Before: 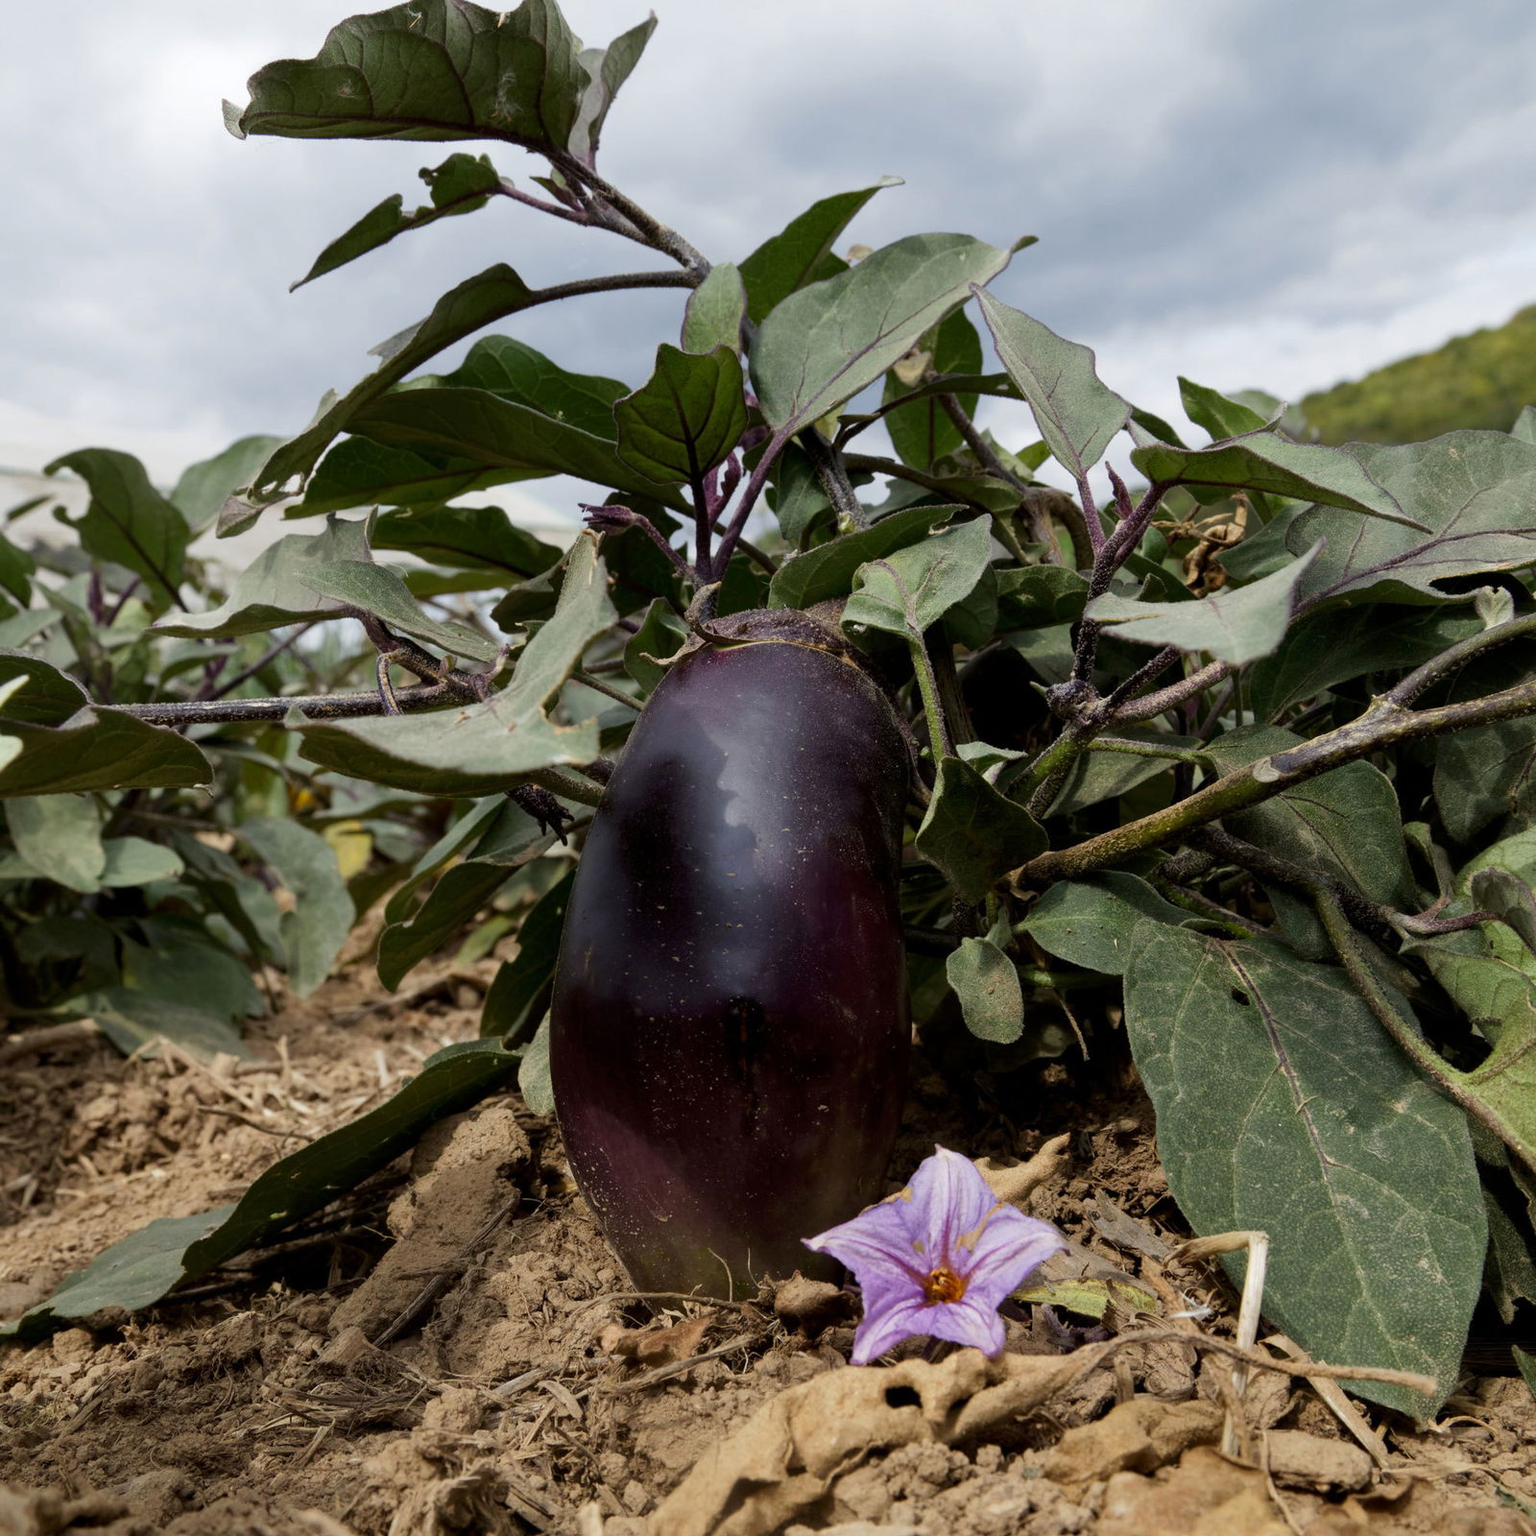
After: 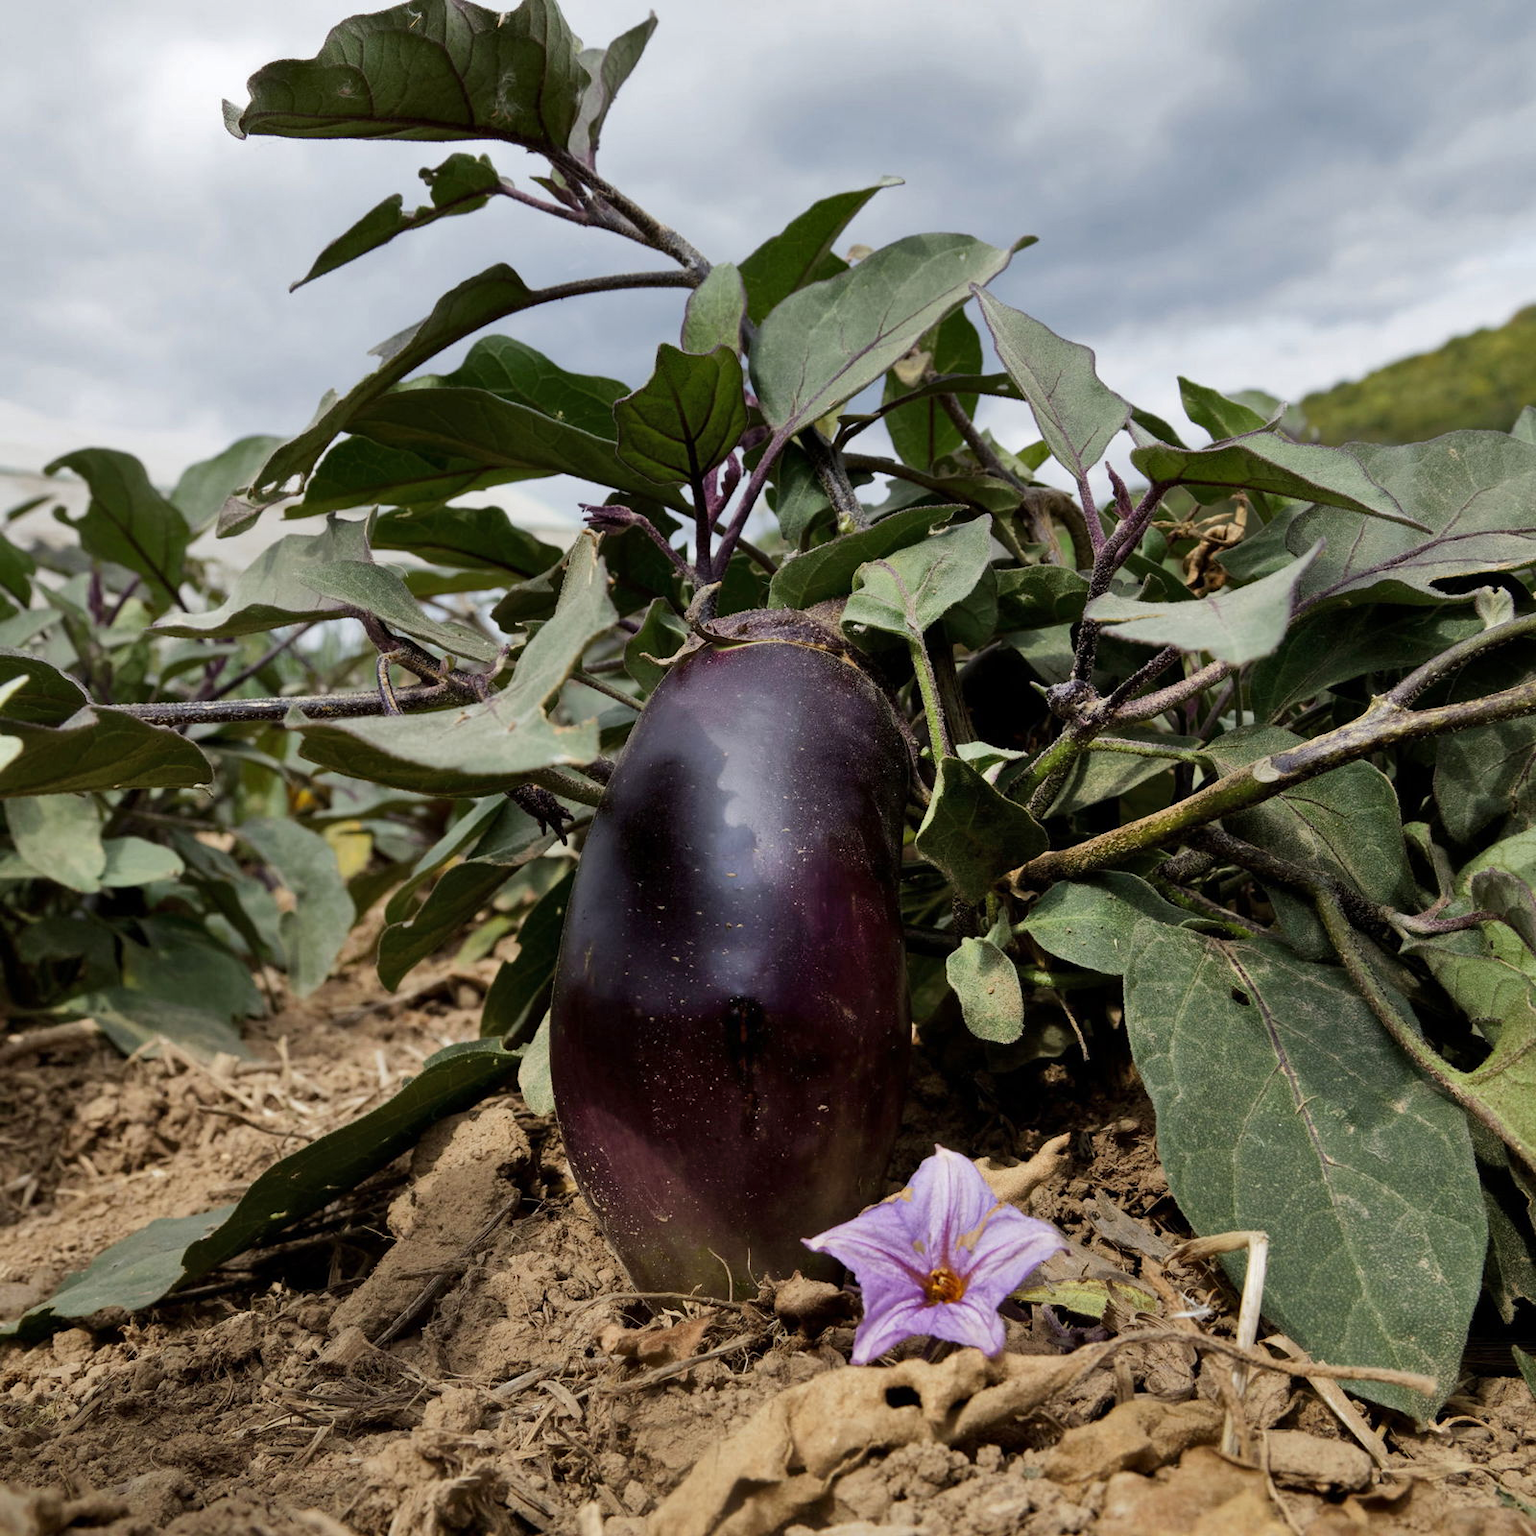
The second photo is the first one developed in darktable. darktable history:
shadows and highlights: shadows 47.24, highlights -42.46, soften with gaussian
